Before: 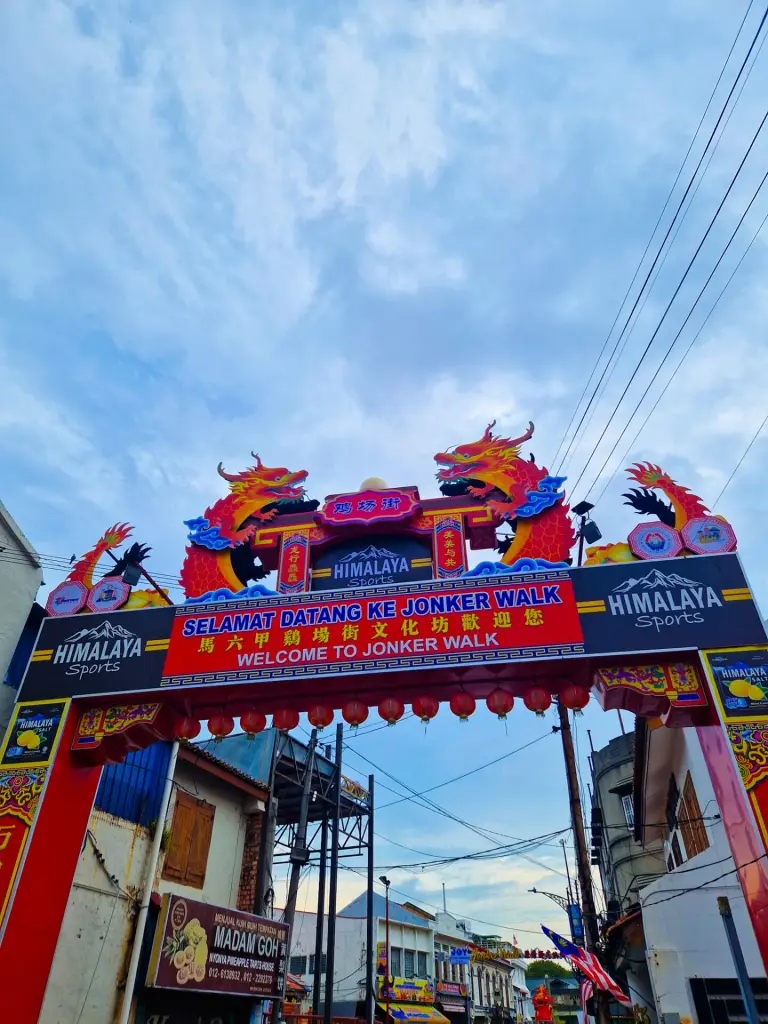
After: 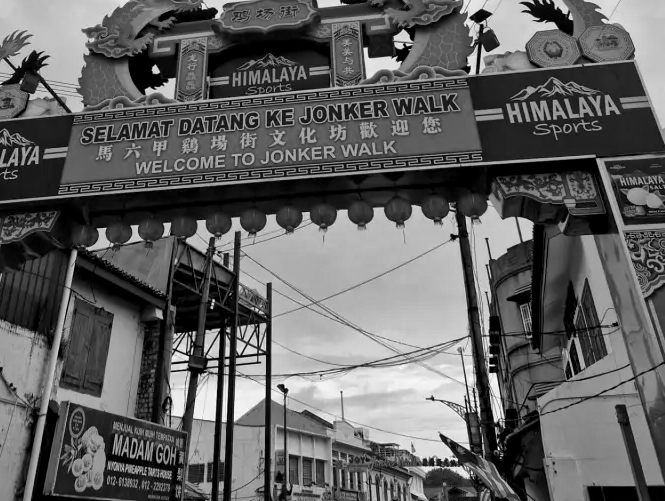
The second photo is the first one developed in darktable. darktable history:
crop and rotate: left 13.306%, top 48.129%, bottom 2.928%
monochrome: on, module defaults
local contrast: mode bilateral grid, contrast 20, coarseness 50, detail 161%, midtone range 0.2
